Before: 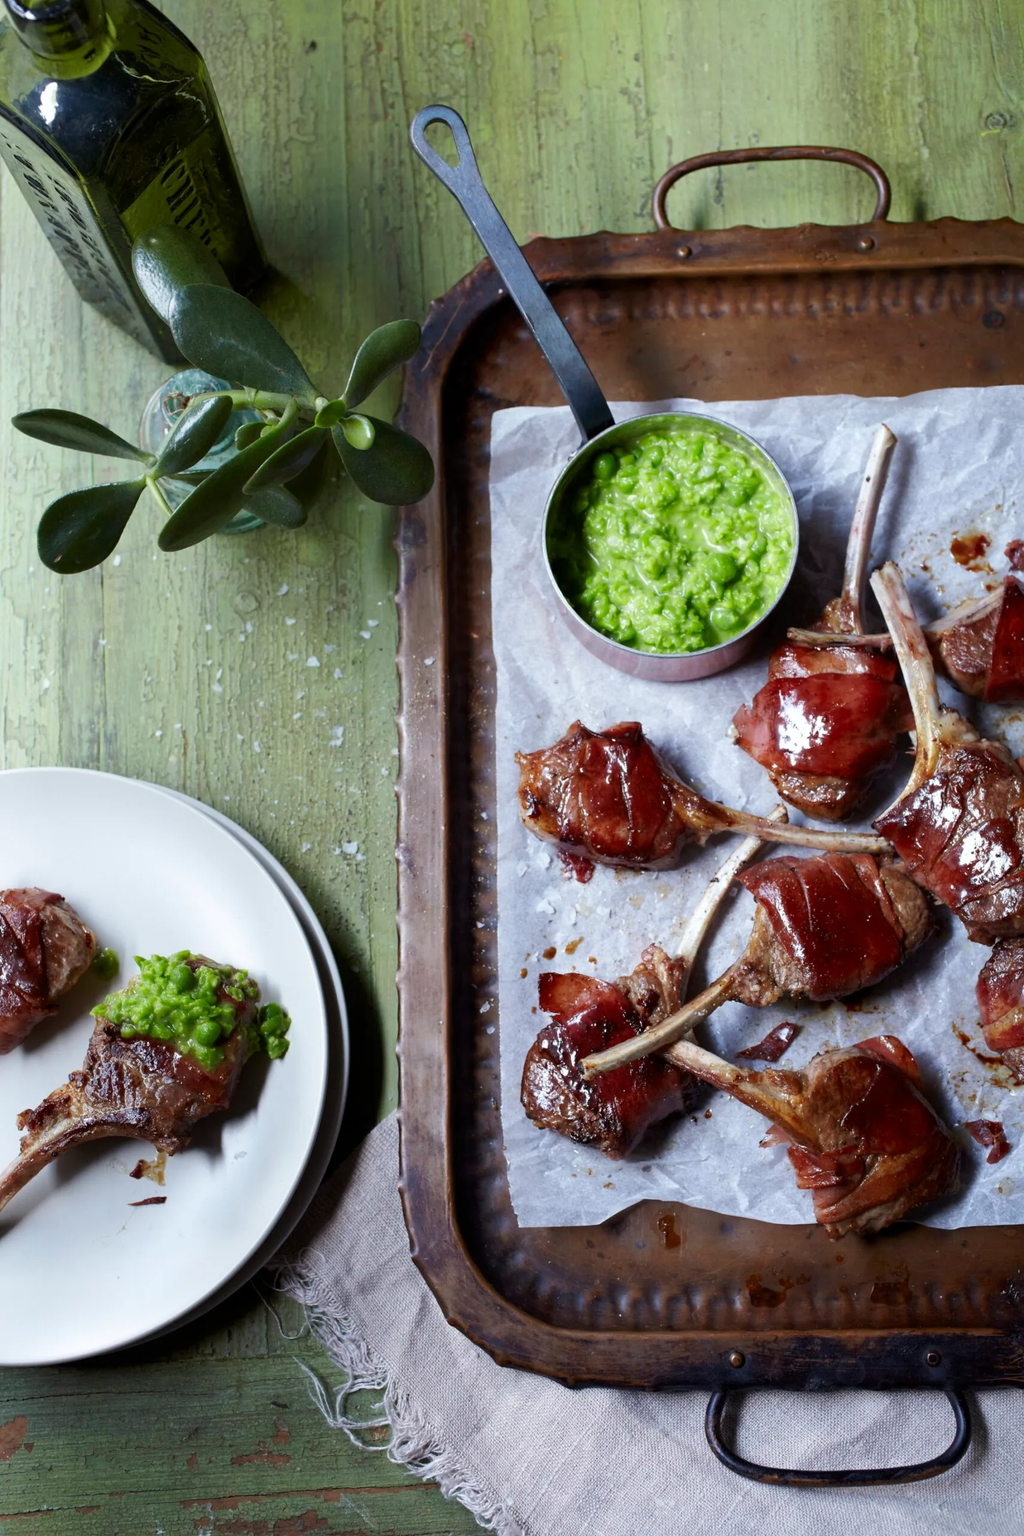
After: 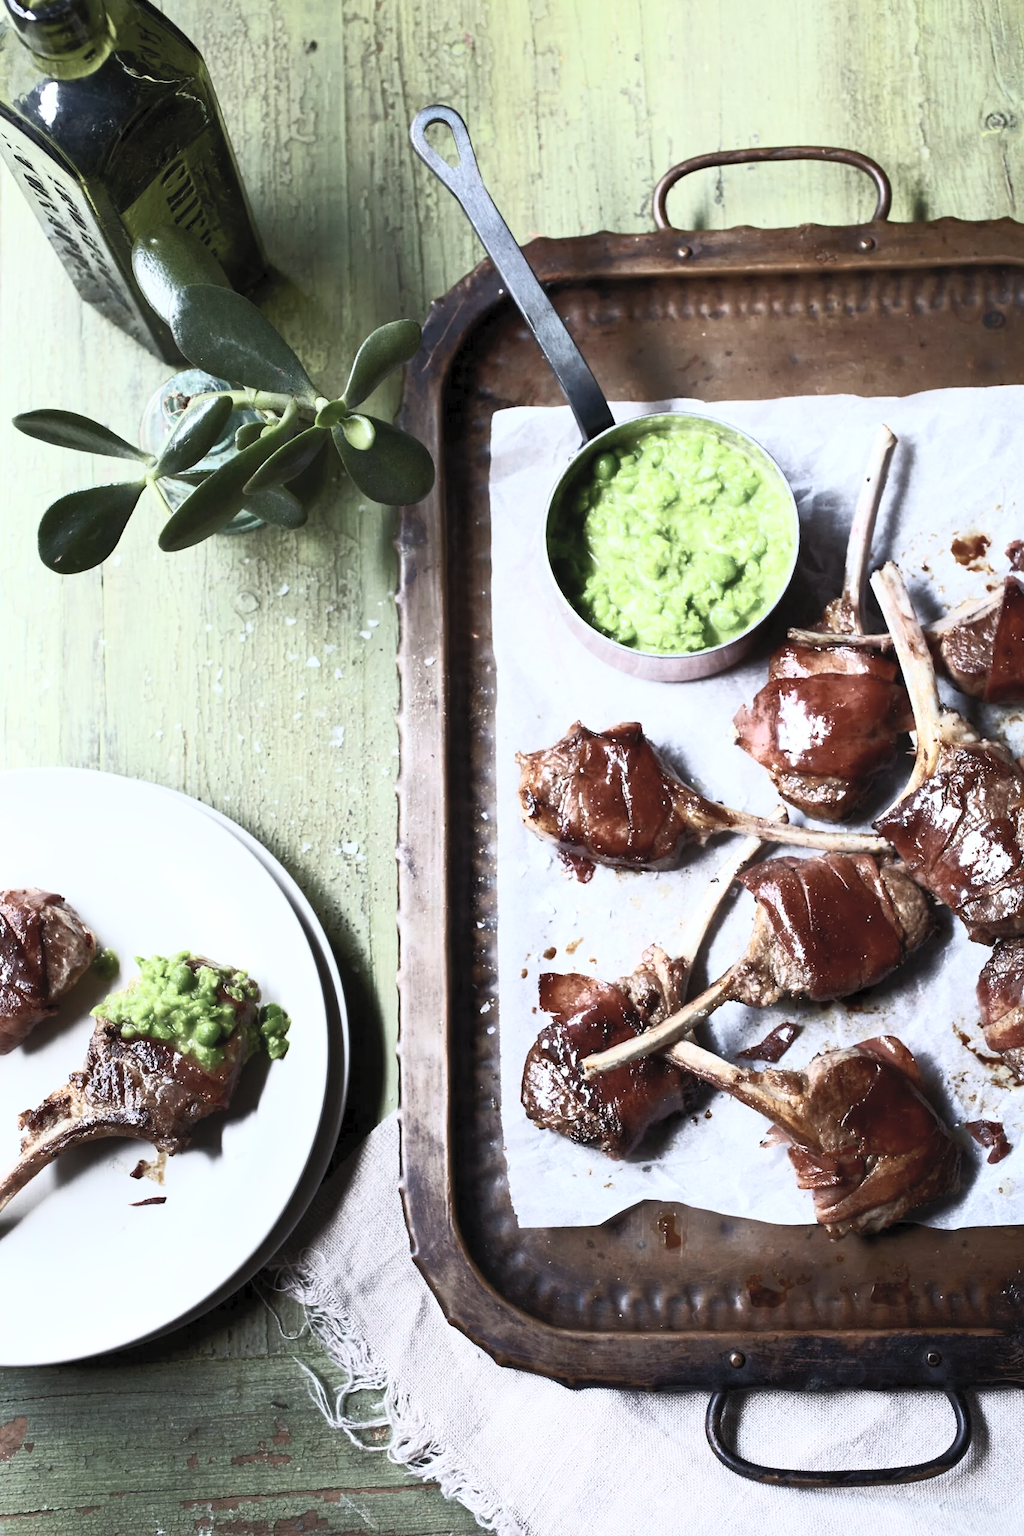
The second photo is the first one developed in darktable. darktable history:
contrast brightness saturation: contrast 0.55, brightness 0.579, saturation -0.35
